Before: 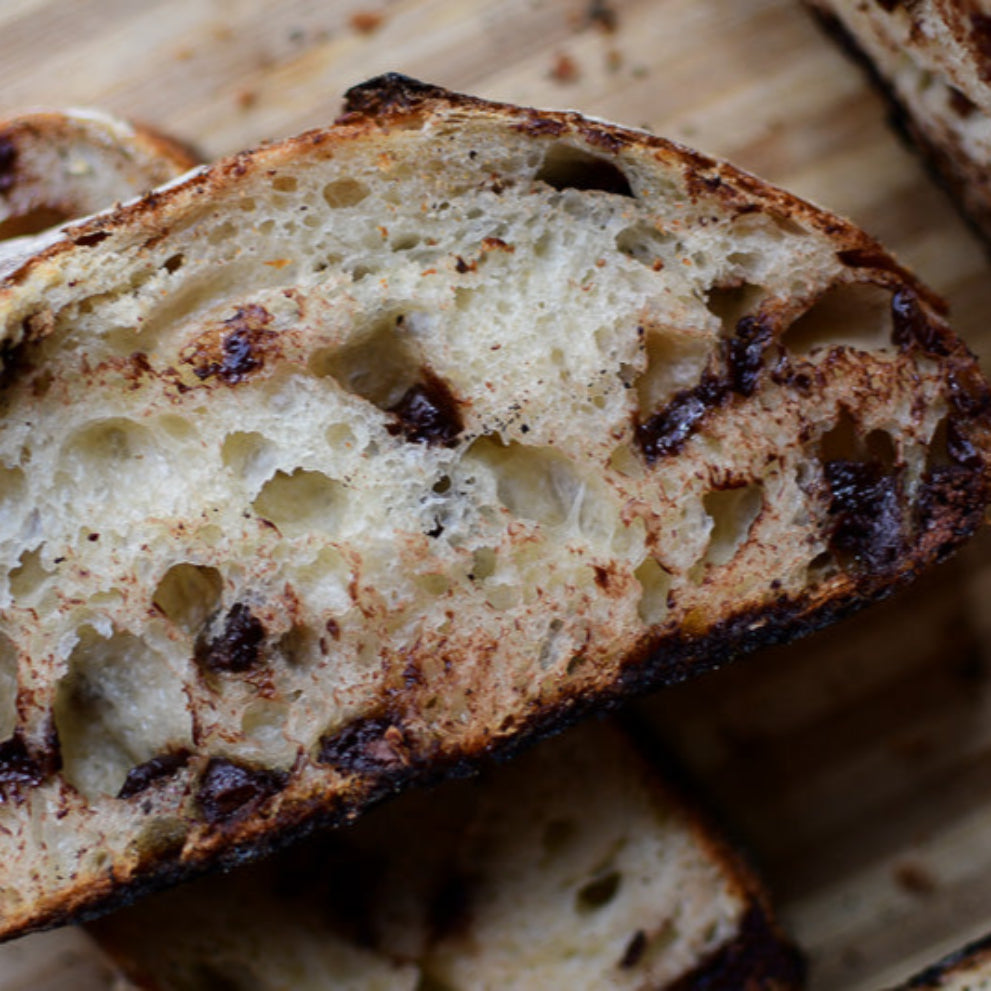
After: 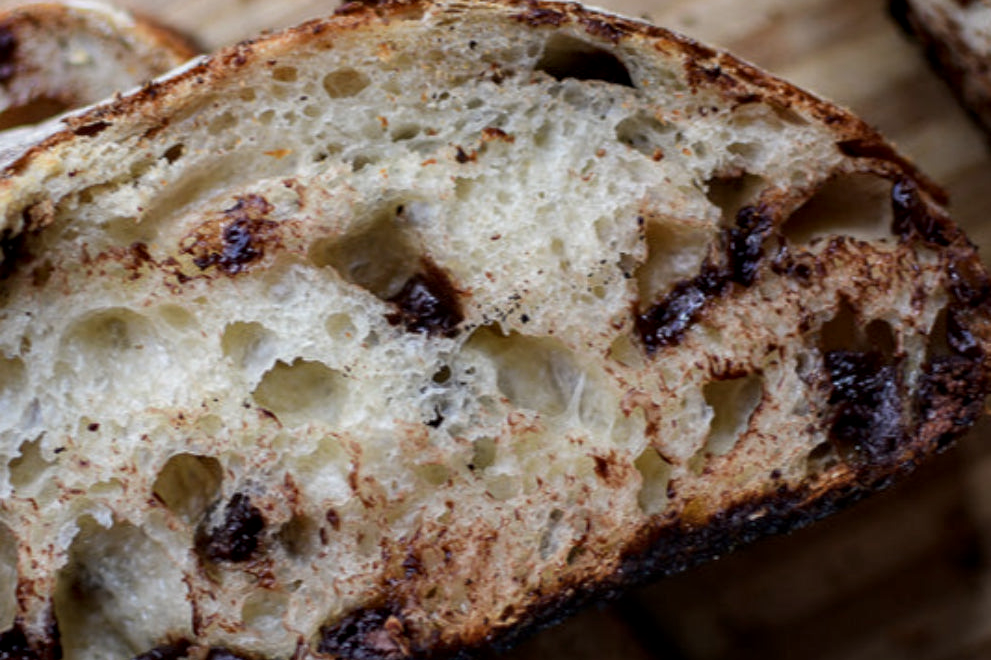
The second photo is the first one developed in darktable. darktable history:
contrast brightness saturation: saturation -0.05
local contrast: on, module defaults
crop: top 11.166%, bottom 22.168%
